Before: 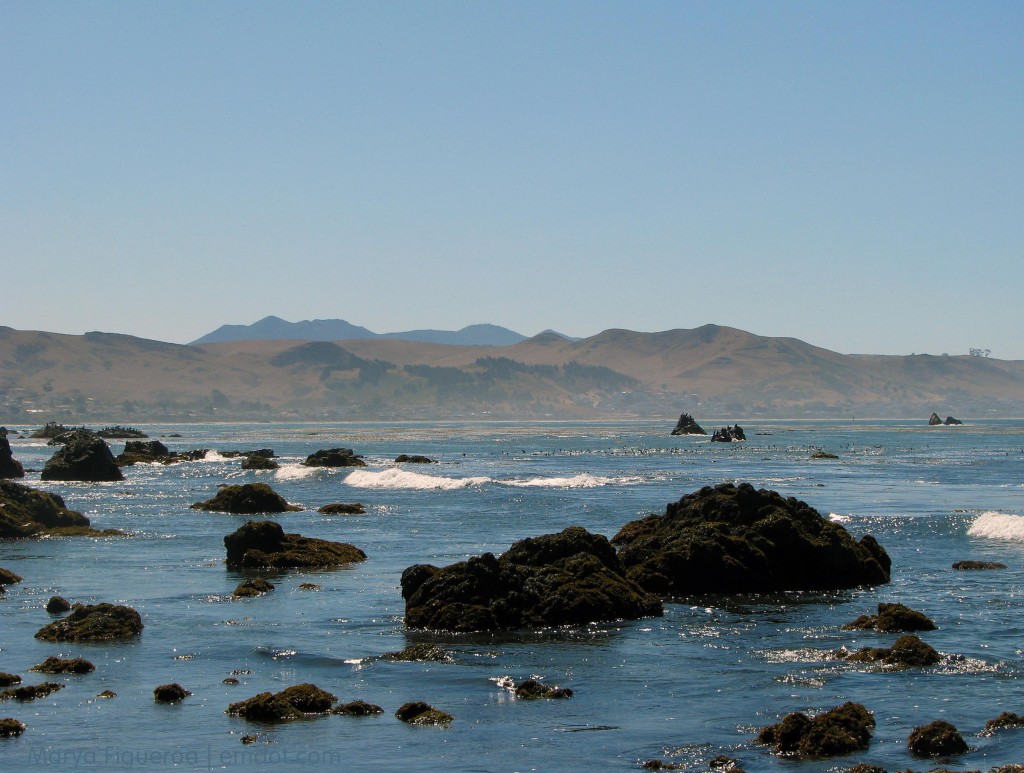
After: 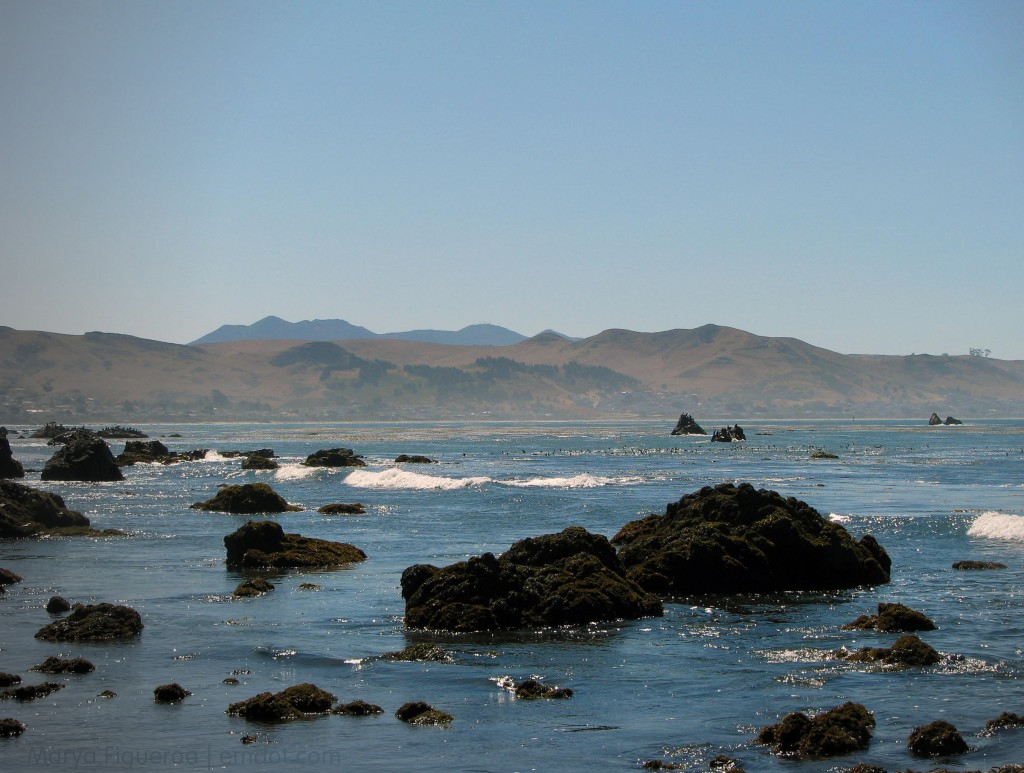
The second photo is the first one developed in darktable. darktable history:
vignetting: fall-off radius 60.87%, center (0.218, -0.236)
